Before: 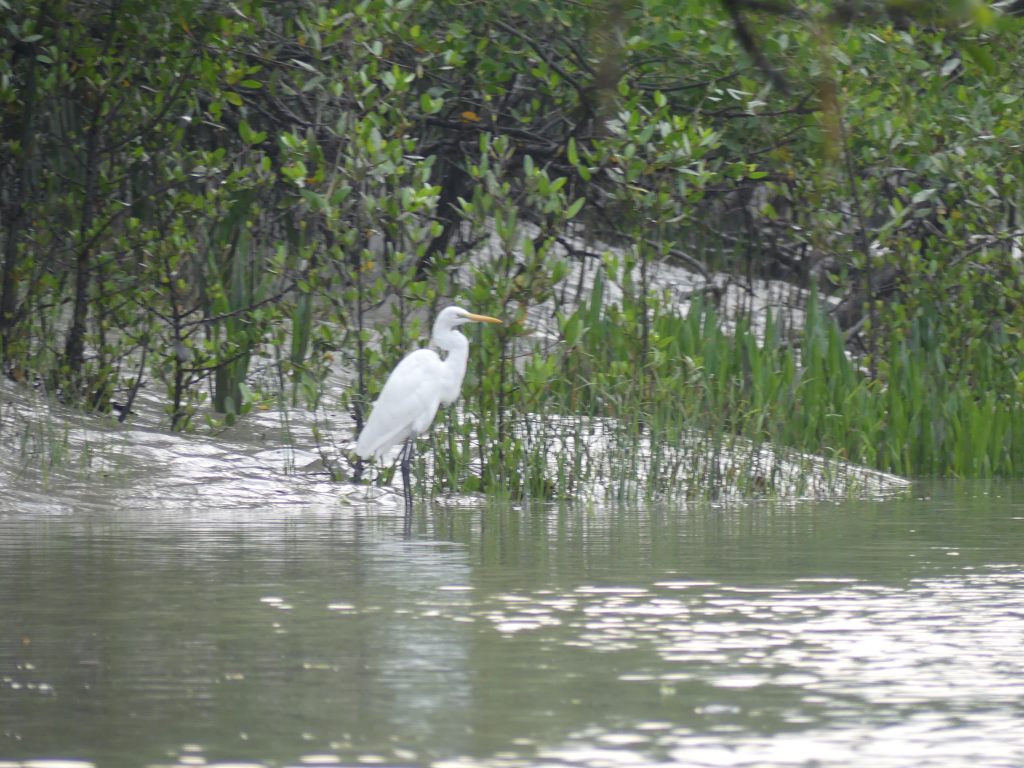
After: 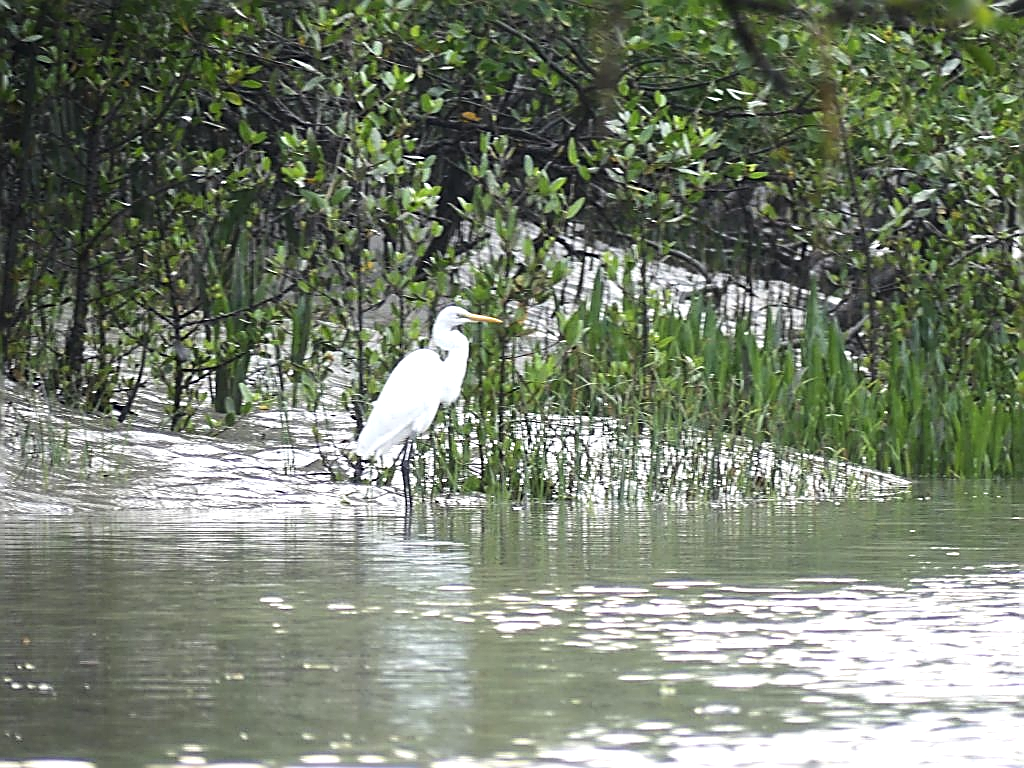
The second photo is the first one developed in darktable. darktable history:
sharpen: radius 1.685, amount 1.294
tone equalizer: -8 EV -0.75 EV, -7 EV -0.7 EV, -6 EV -0.6 EV, -5 EV -0.4 EV, -3 EV 0.4 EV, -2 EV 0.6 EV, -1 EV 0.7 EV, +0 EV 0.75 EV, edges refinement/feathering 500, mask exposure compensation -1.57 EV, preserve details no
